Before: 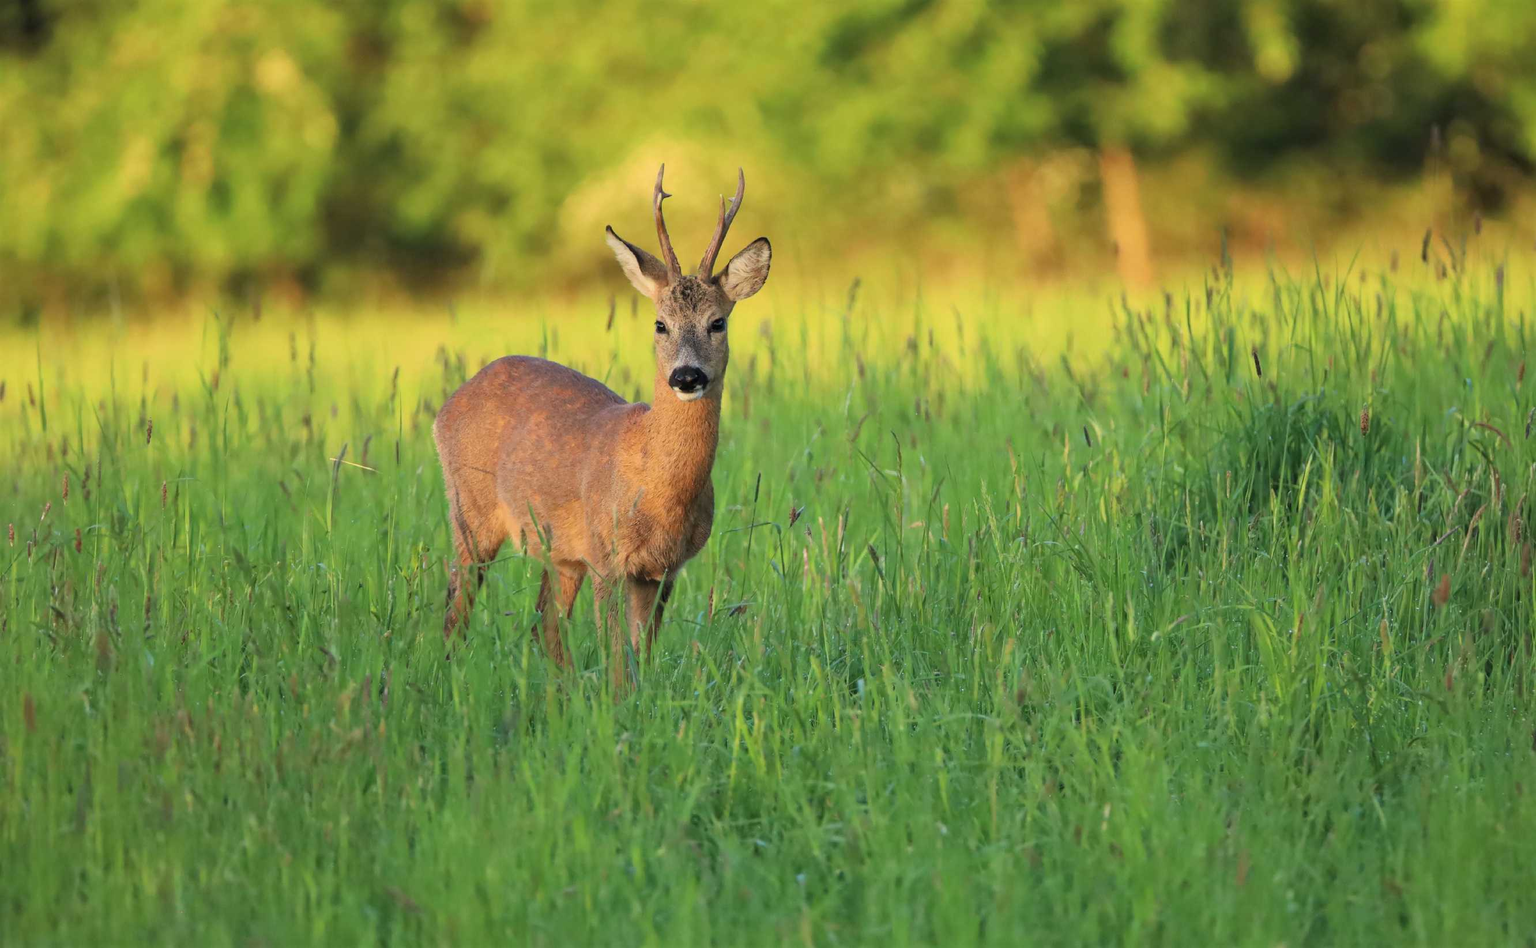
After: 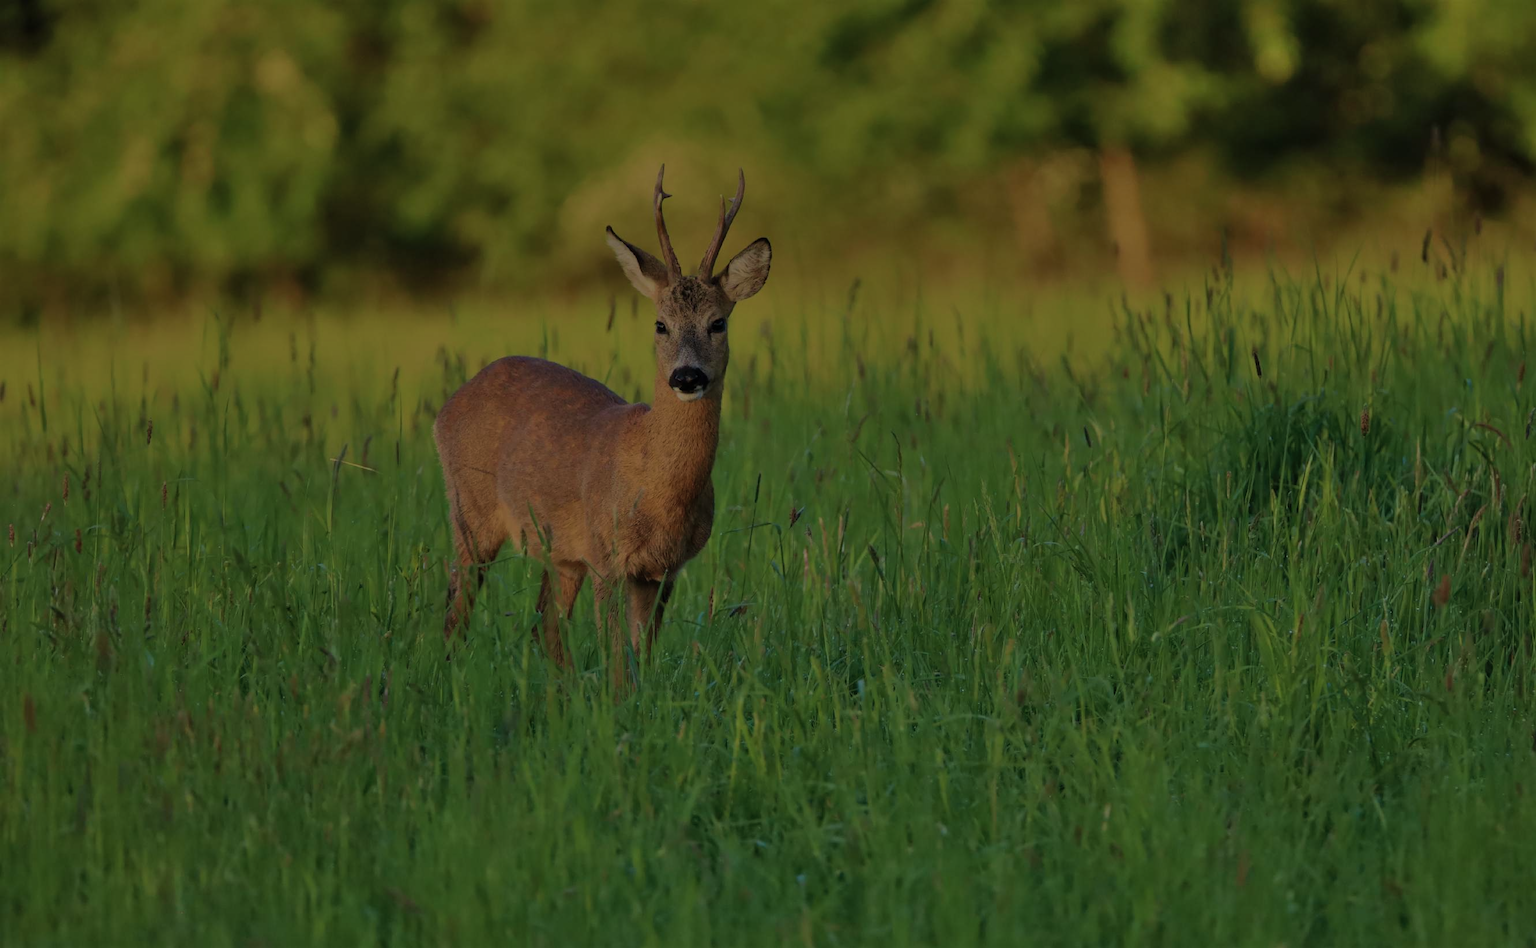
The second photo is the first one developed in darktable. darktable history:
tone equalizer: -8 EV 0.264 EV, -7 EV 0.407 EV, -6 EV 0.412 EV, -5 EV 0.234 EV, -3 EV -0.251 EV, -2 EV -0.389 EV, -1 EV -0.429 EV, +0 EV -0.233 EV, smoothing diameter 24.96%, edges refinement/feathering 9.01, preserve details guided filter
velvia: on, module defaults
exposure: exposure -2.373 EV, compensate highlight preservation false
shadows and highlights: shadows 47.76, highlights -40.64, soften with gaussian
